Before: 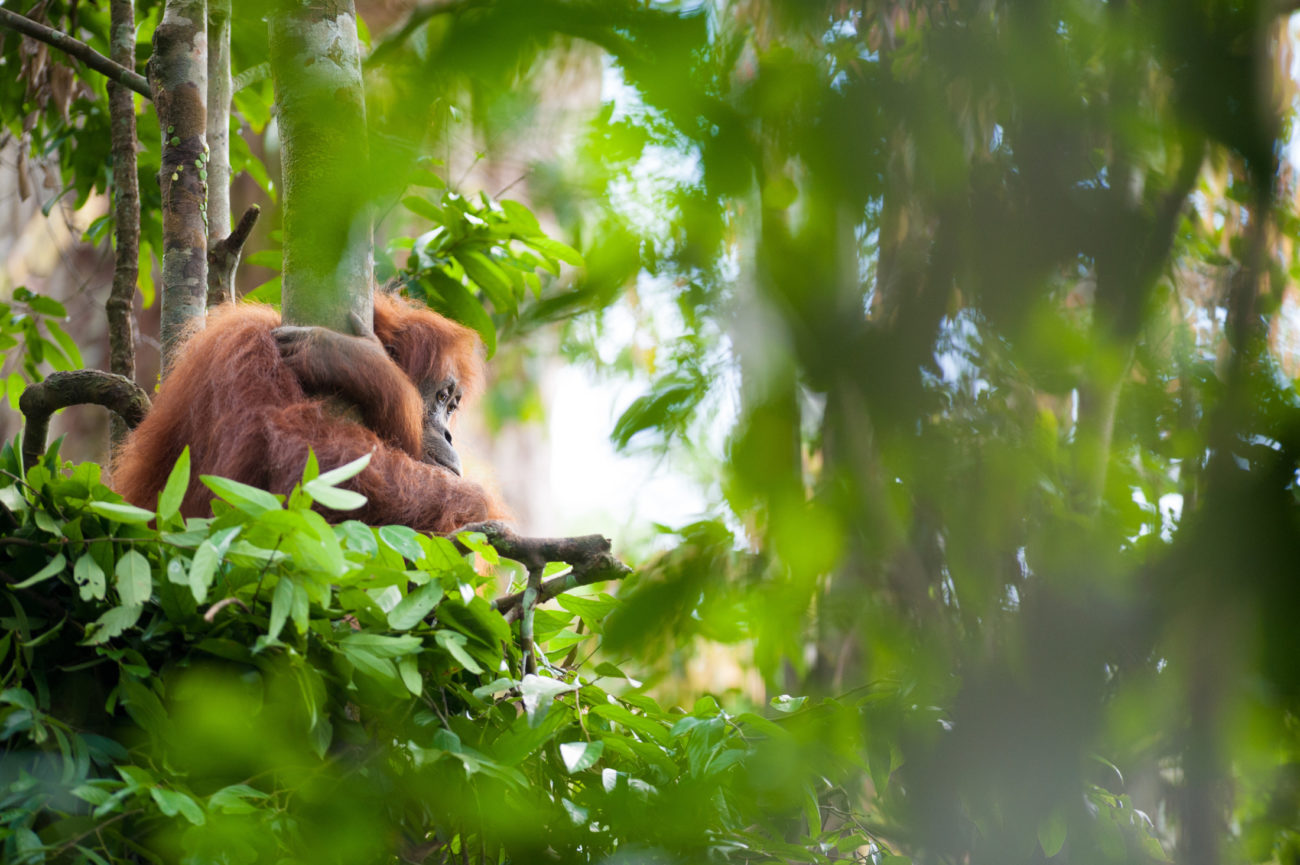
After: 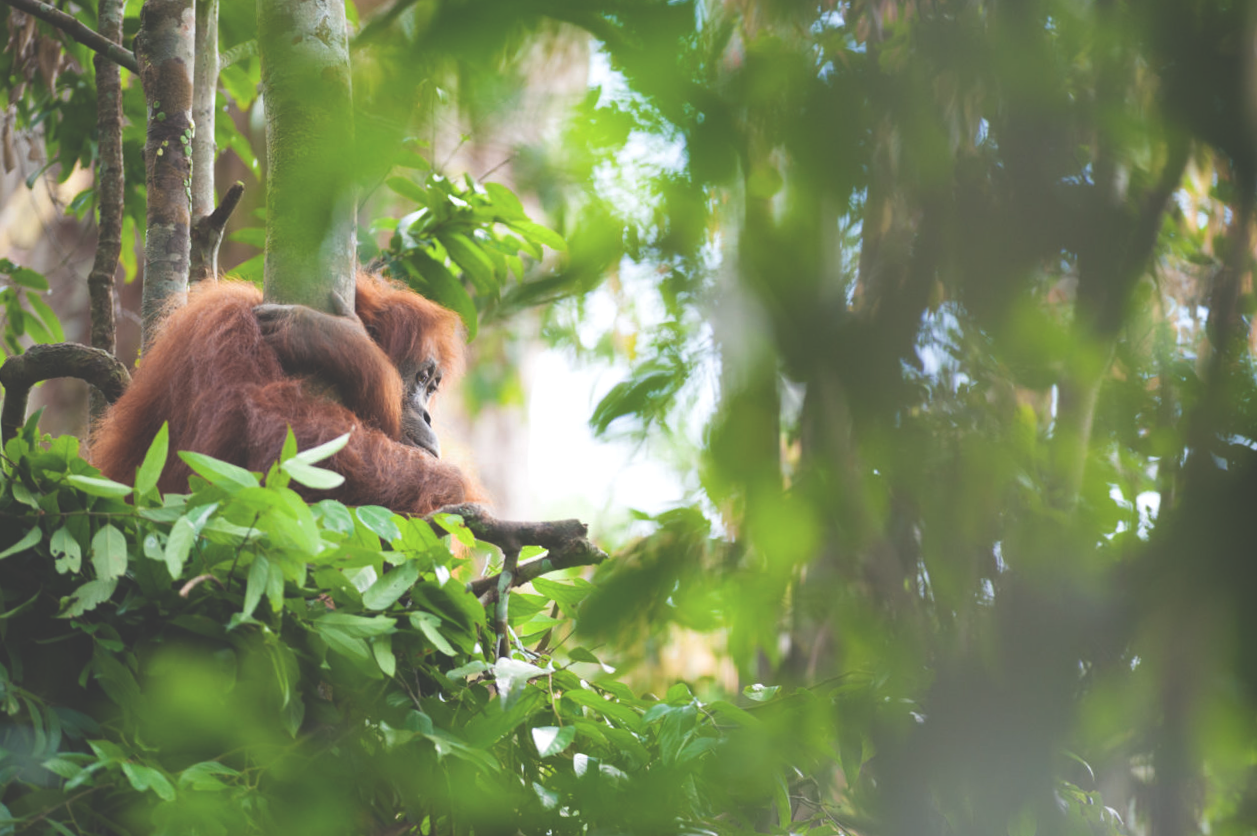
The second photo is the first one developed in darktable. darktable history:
exposure: black level correction -0.042, exposure 0.063 EV, compensate exposure bias true, compensate highlight preservation false
levels: levels [0, 0.51, 1]
crop and rotate: angle -1.3°
